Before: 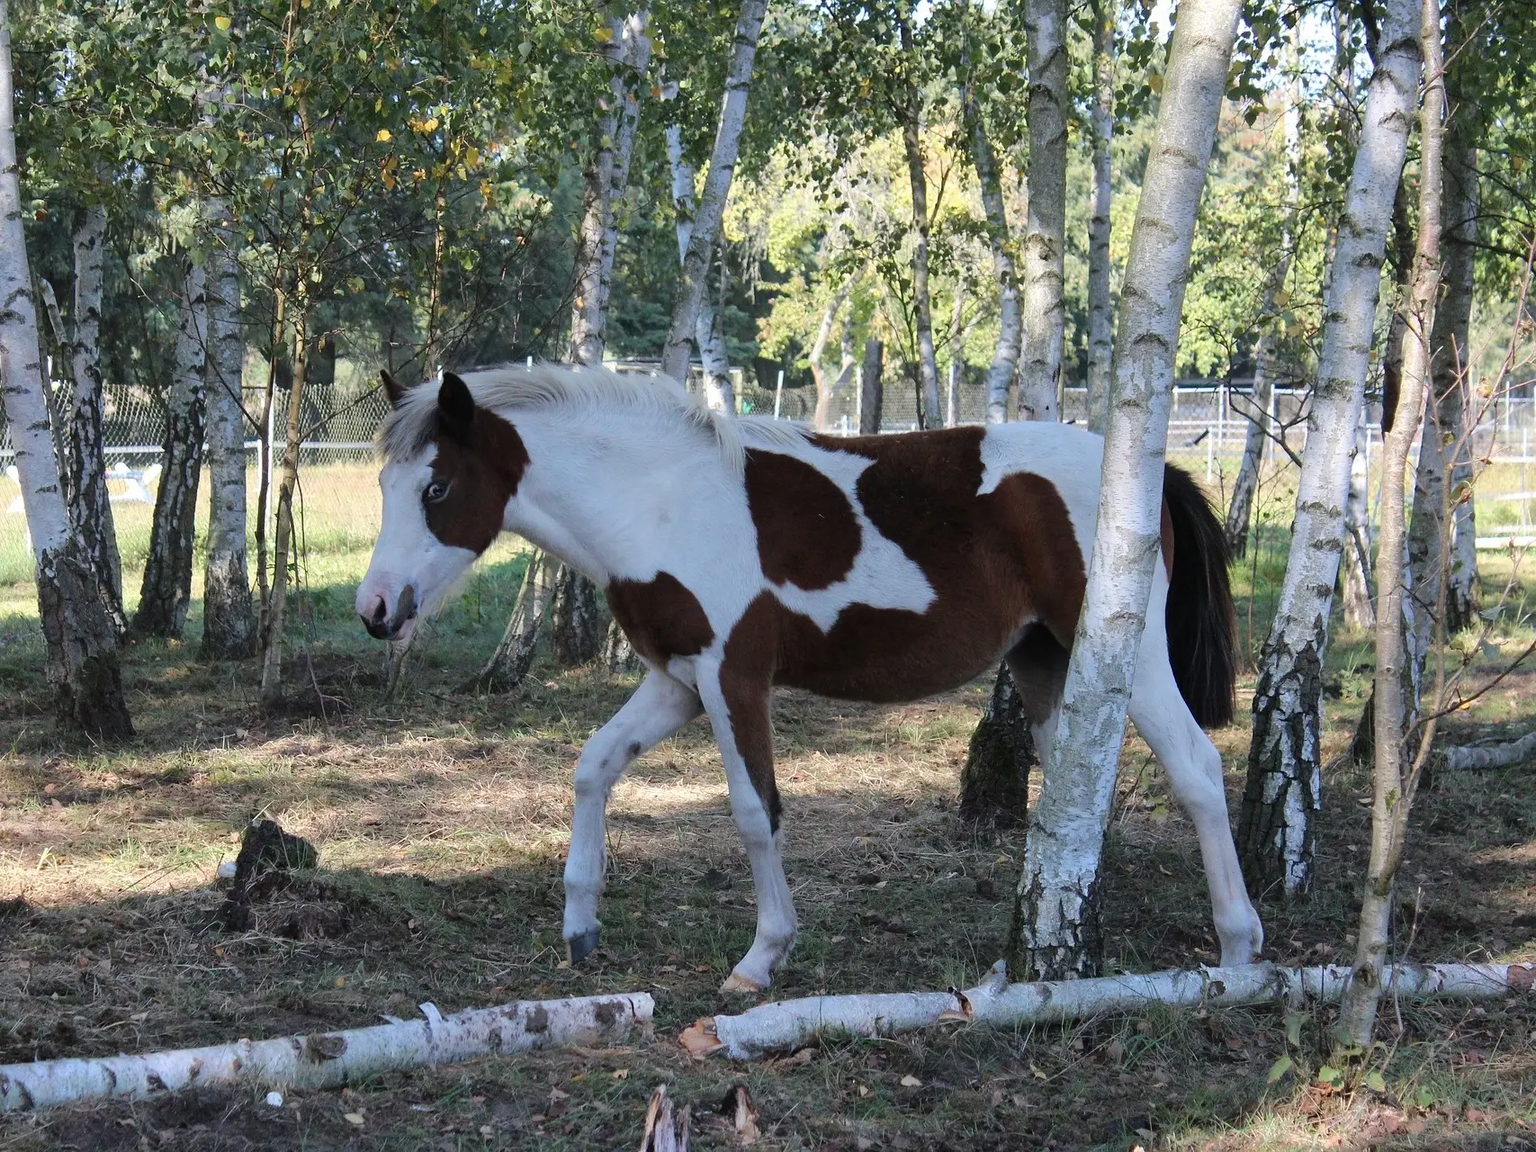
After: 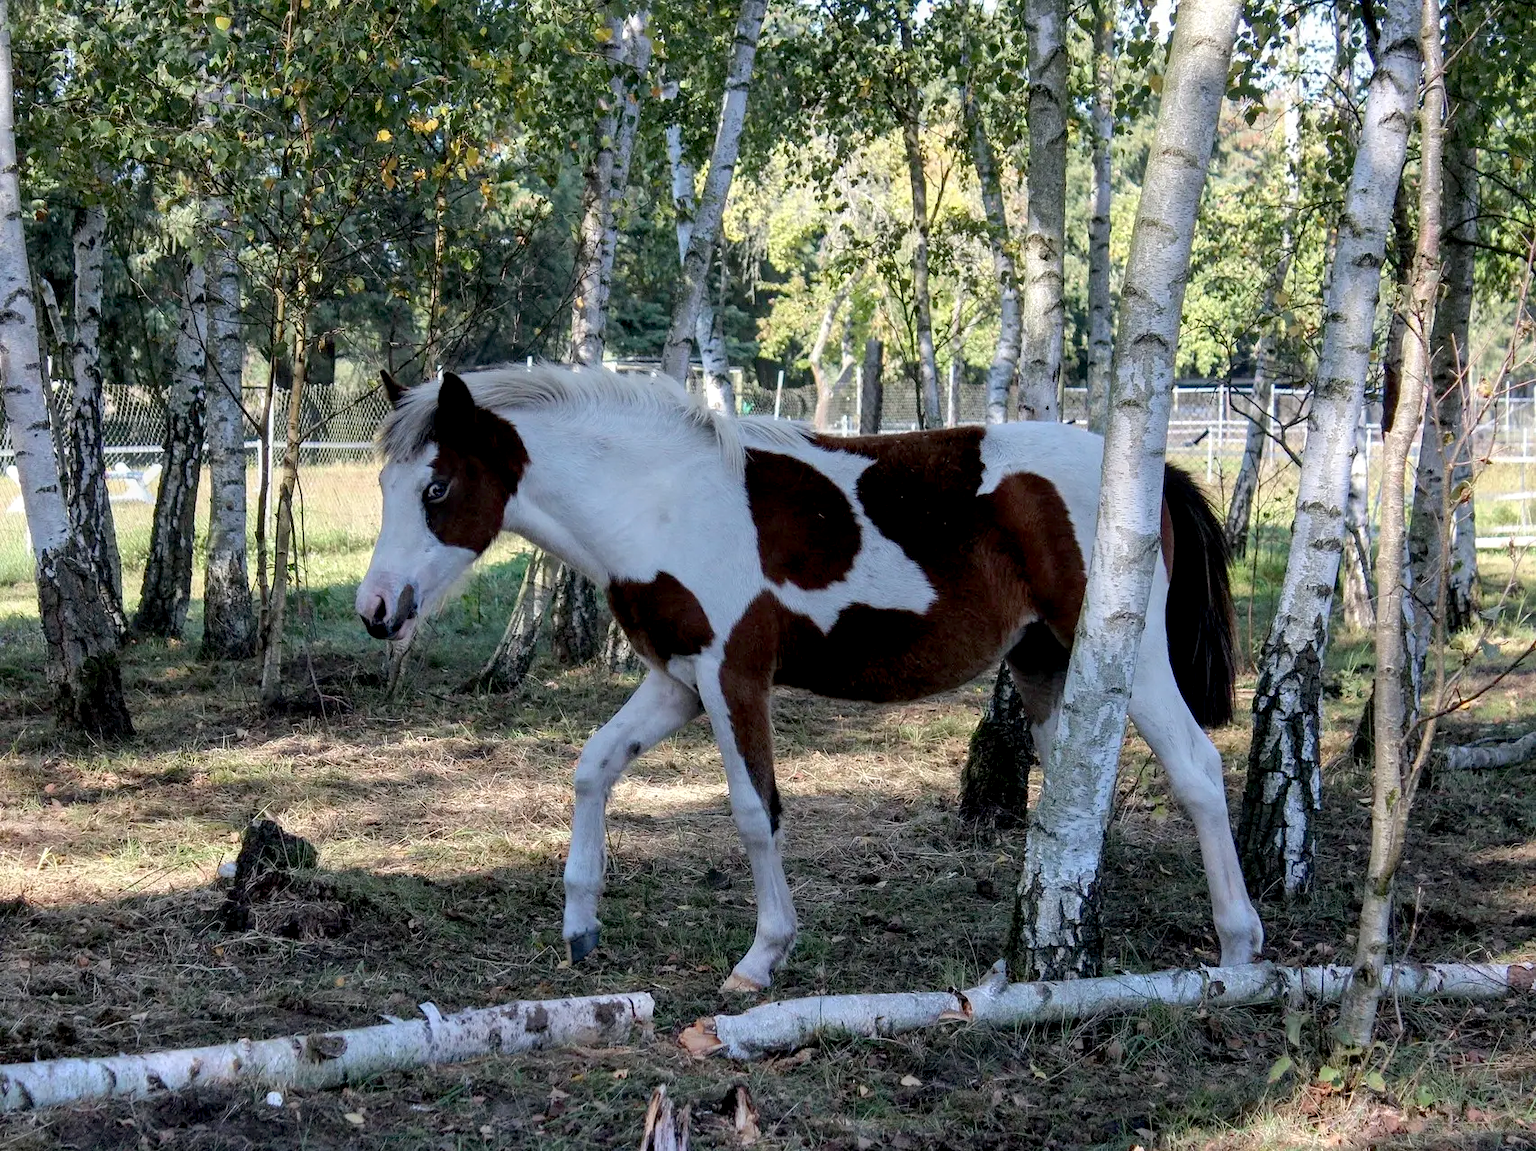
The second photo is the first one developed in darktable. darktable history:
exposure: black level correction 0.012, compensate highlight preservation false
local contrast: on, module defaults
